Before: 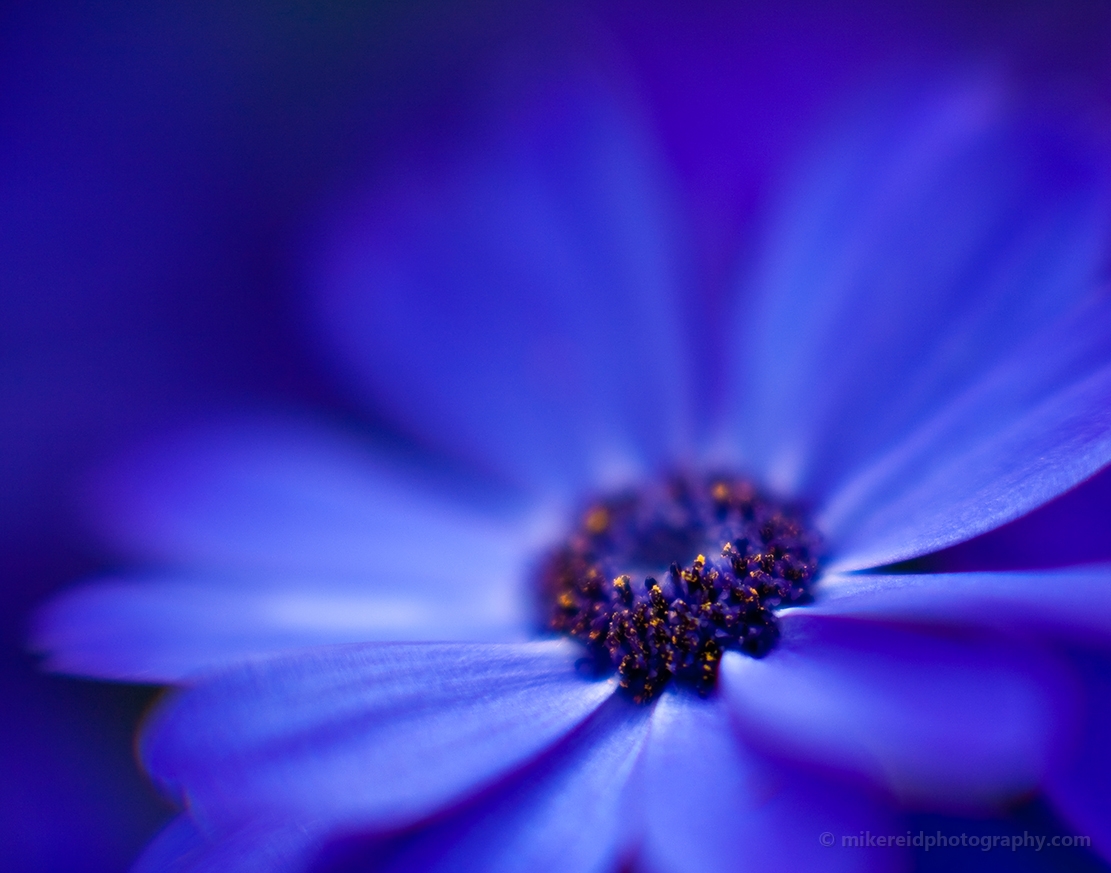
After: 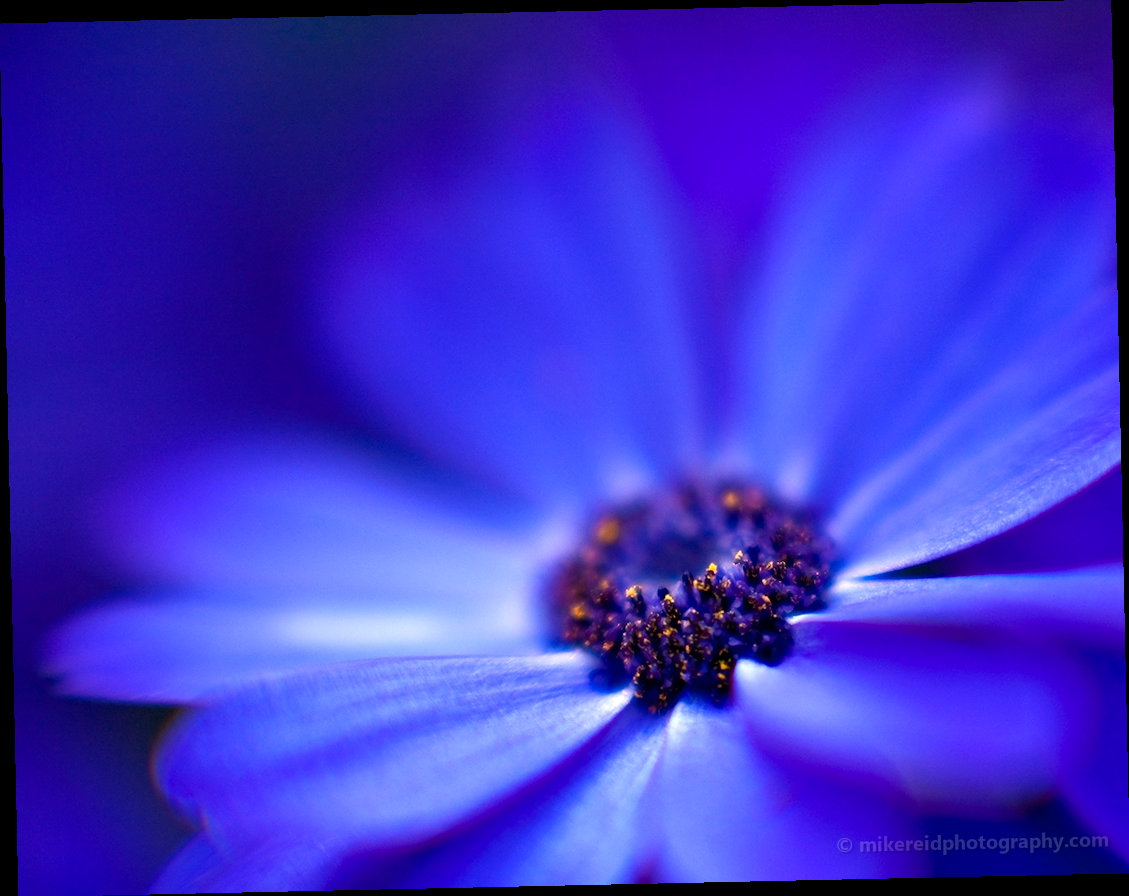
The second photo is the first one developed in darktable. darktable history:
rotate and perspective: rotation -1.24°, automatic cropping off
exposure: black level correction 0.001, exposure 0.5 EV, compensate exposure bias true, compensate highlight preservation false
haze removal: compatibility mode true, adaptive false
